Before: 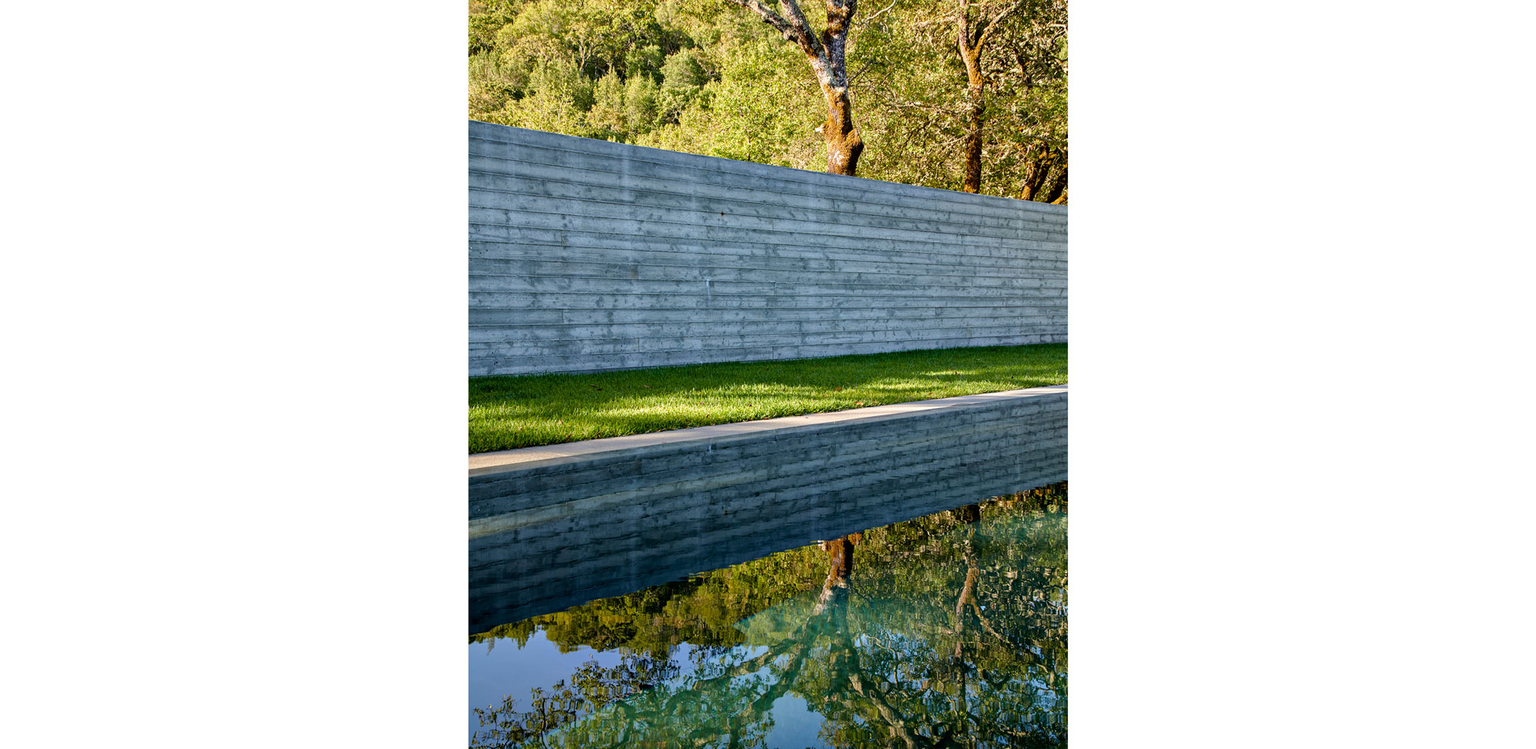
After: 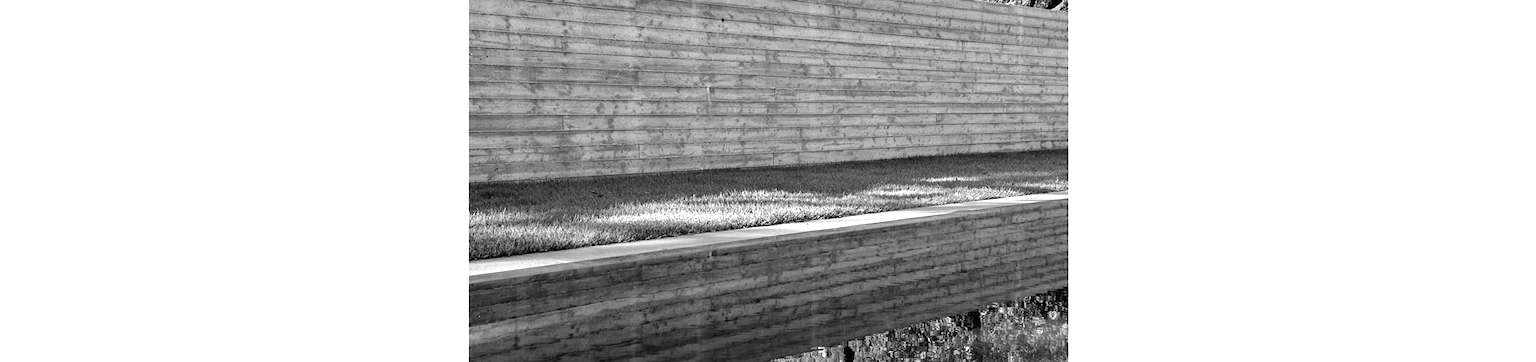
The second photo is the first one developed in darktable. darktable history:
exposure: black level correction 0, exposure 0.7 EV, compensate exposure bias true, compensate highlight preservation false
crop and rotate: top 26.056%, bottom 25.543%
monochrome: a 16.06, b 15.48, size 1
